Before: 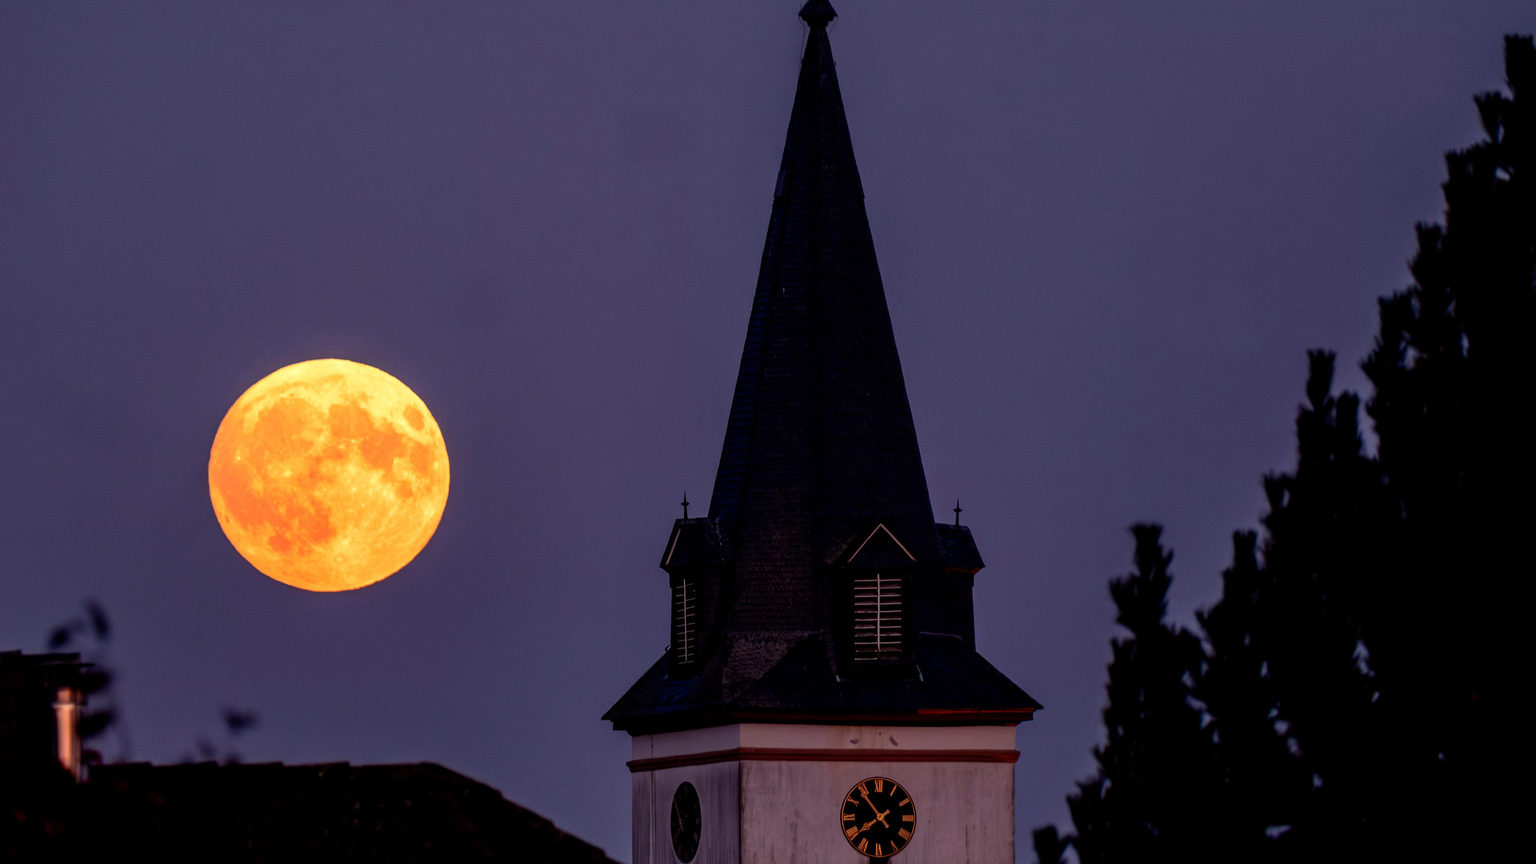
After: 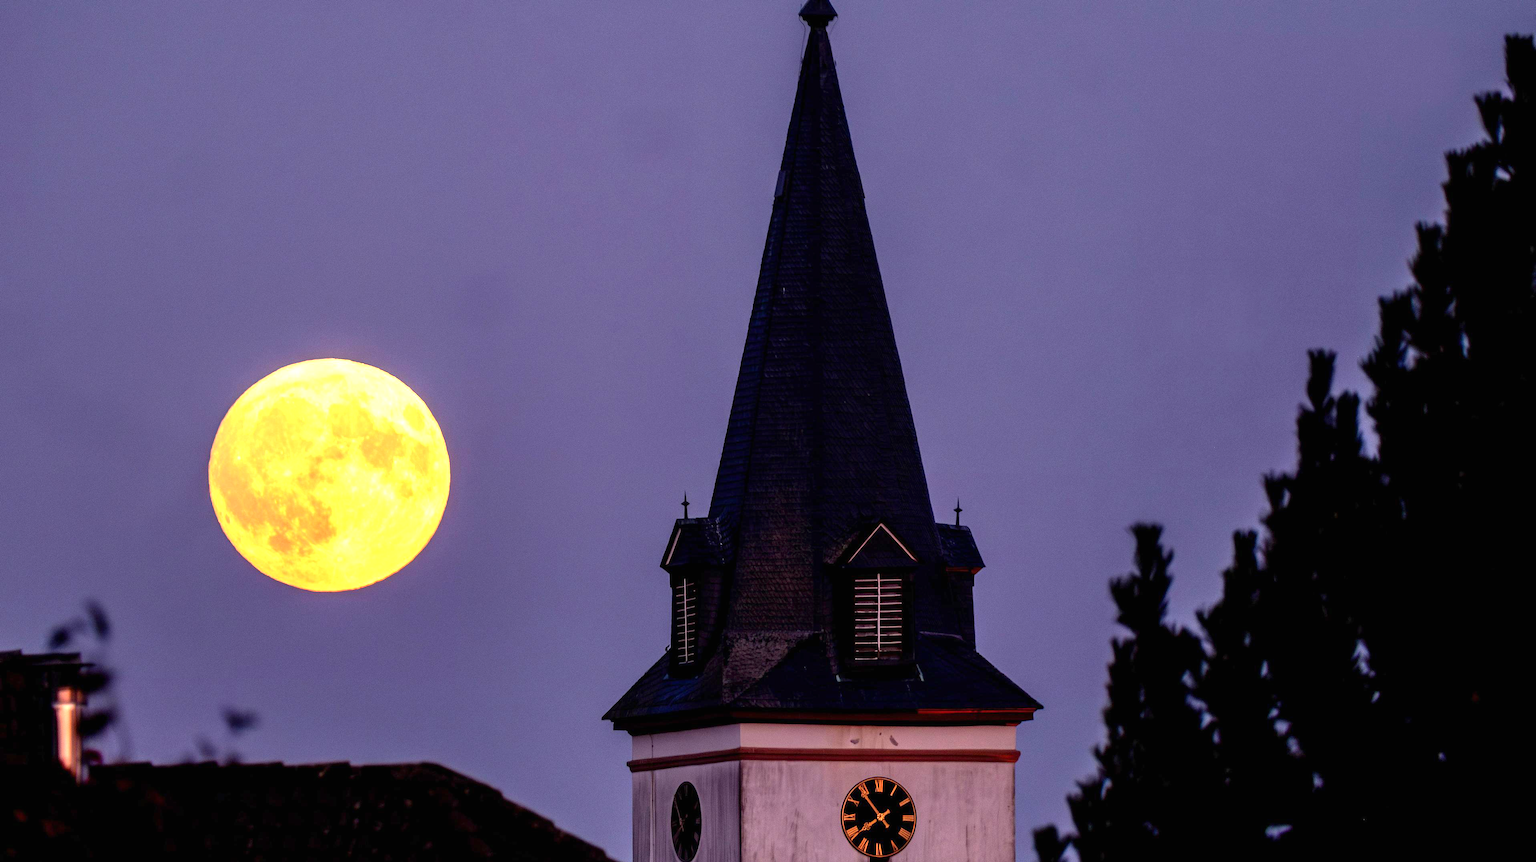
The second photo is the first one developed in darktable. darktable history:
crop: top 0.08%, bottom 0.149%
exposure: black level correction 0, exposure 1.382 EV, compensate exposure bias true, compensate highlight preservation false
